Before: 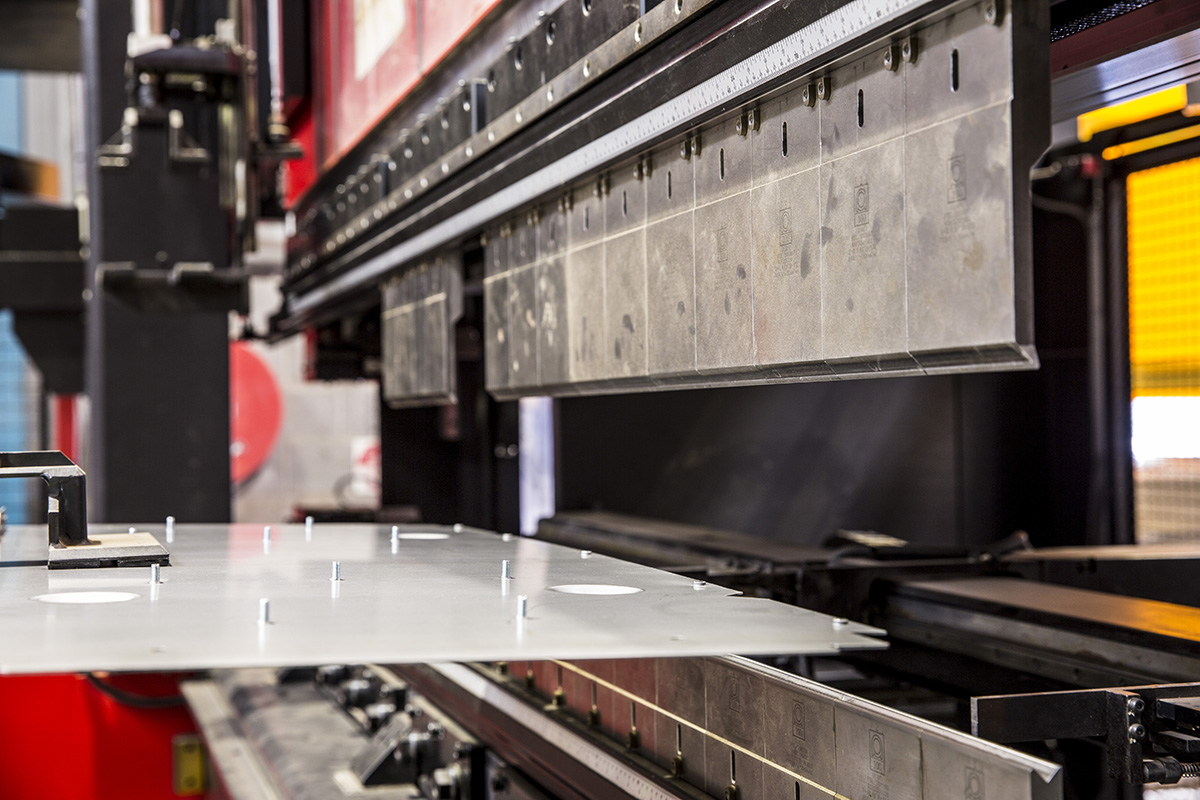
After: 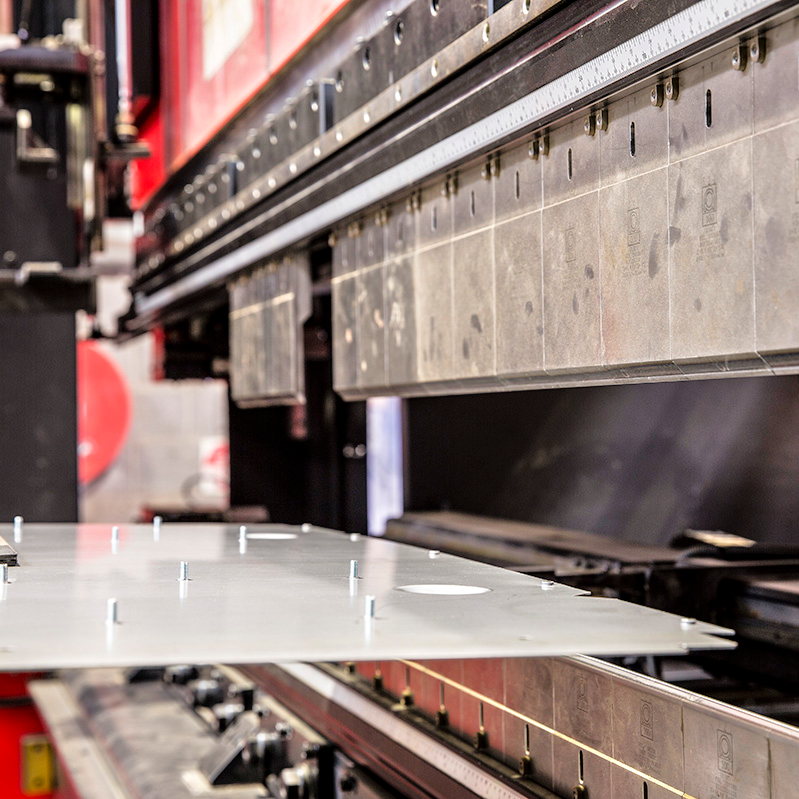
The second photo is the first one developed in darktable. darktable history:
tone equalizer: -7 EV 0.15 EV, -6 EV 0.6 EV, -5 EV 1.15 EV, -4 EV 1.33 EV, -3 EV 1.15 EV, -2 EV 0.6 EV, -1 EV 0.15 EV, mask exposure compensation -0.5 EV
crop and rotate: left 12.673%, right 20.66%
